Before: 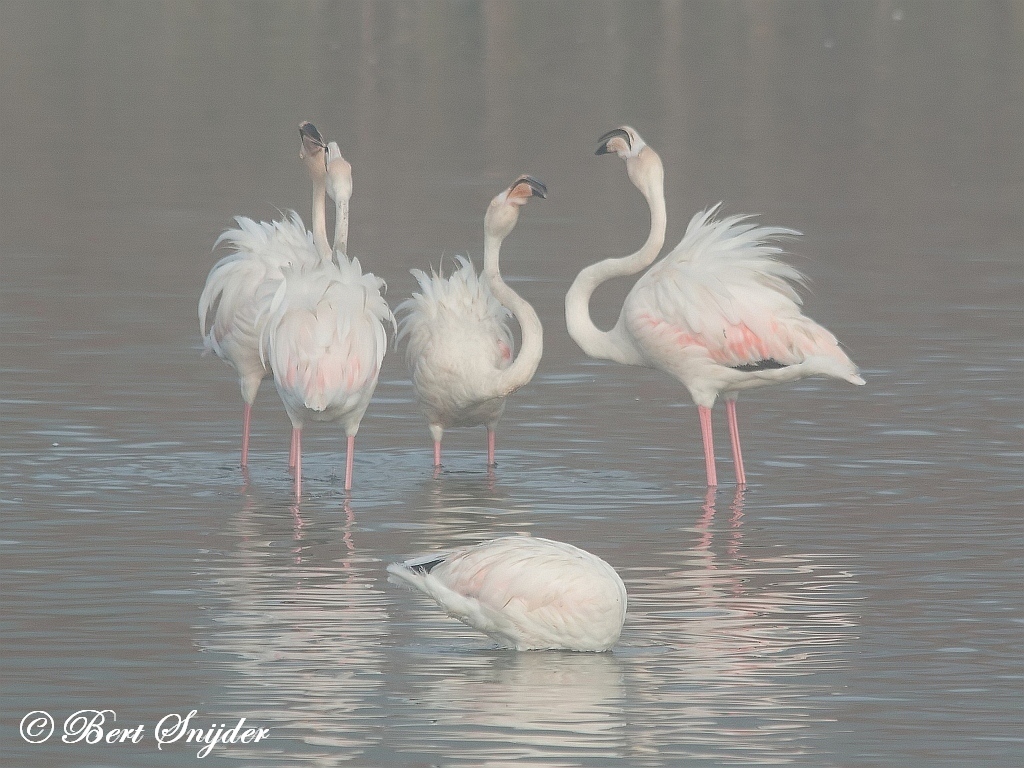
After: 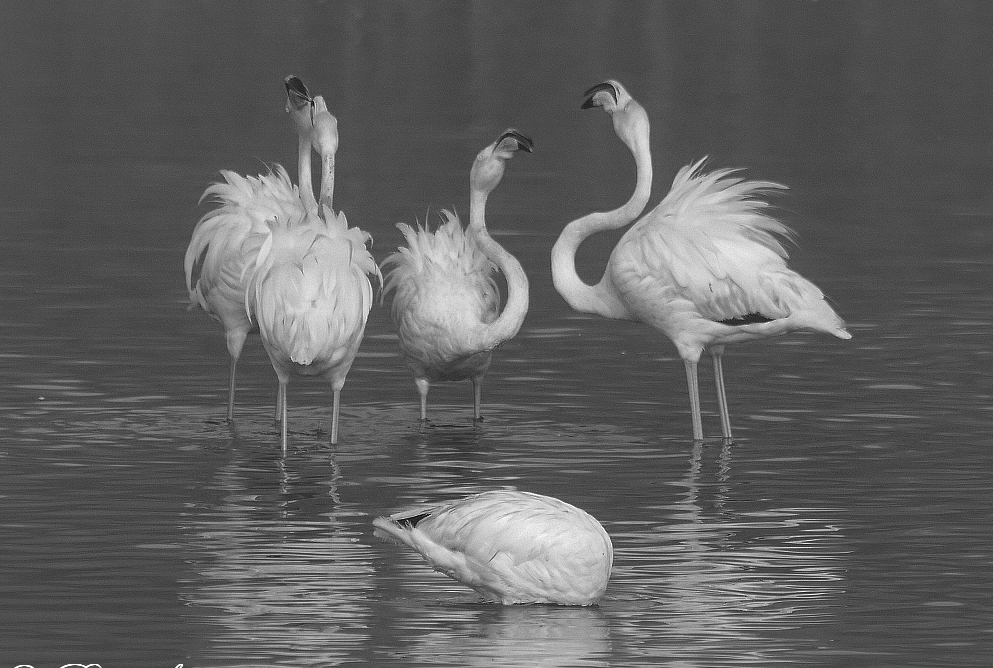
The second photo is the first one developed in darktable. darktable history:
exposure: exposure 0.297 EV, compensate highlight preservation false
contrast brightness saturation: contrast -0.027, brightness -0.584, saturation -0.994
shadows and highlights: on, module defaults
crop: left 1.463%, top 6.093%, right 1.552%, bottom 6.834%
contrast equalizer: octaves 7, y [[0.6 ×6], [0.55 ×6], [0 ×6], [0 ×6], [0 ×6]], mix -0.314
local contrast: highlights 133%, shadows 139%, detail 138%, midtone range 0.26
velvia: on, module defaults
